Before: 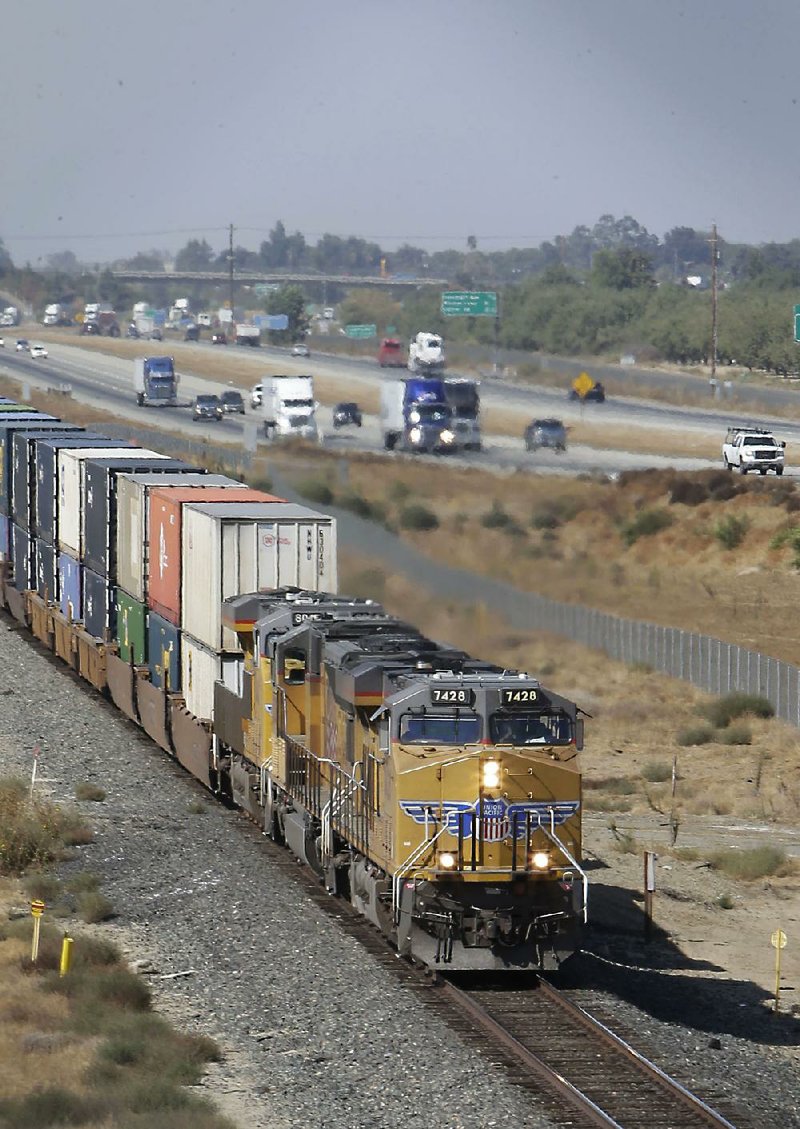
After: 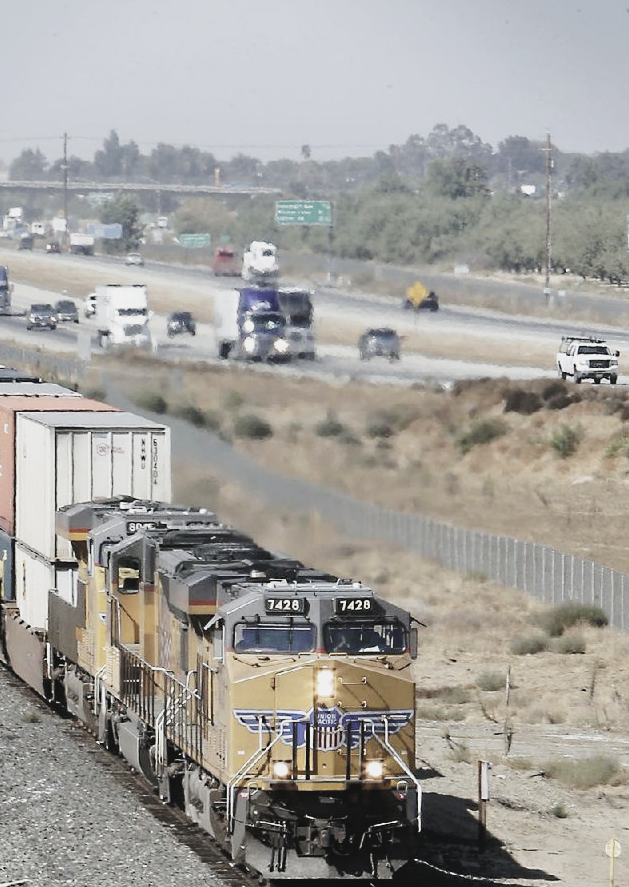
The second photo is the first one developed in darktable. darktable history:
contrast brightness saturation: contrast -0.095, saturation -0.089
tone equalizer: -8 EV -1.8 EV, -7 EV -1.14 EV, -6 EV -1.61 EV
crop and rotate: left 20.823%, top 8.063%, right 0.429%, bottom 13.316%
color correction: highlights b* -0.061, saturation 0.545
base curve: curves: ch0 [(0, 0) (0.028, 0.03) (0.121, 0.232) (0.46, 0.748) (0.859, 0.968) (1, 1)], preserve colors none
